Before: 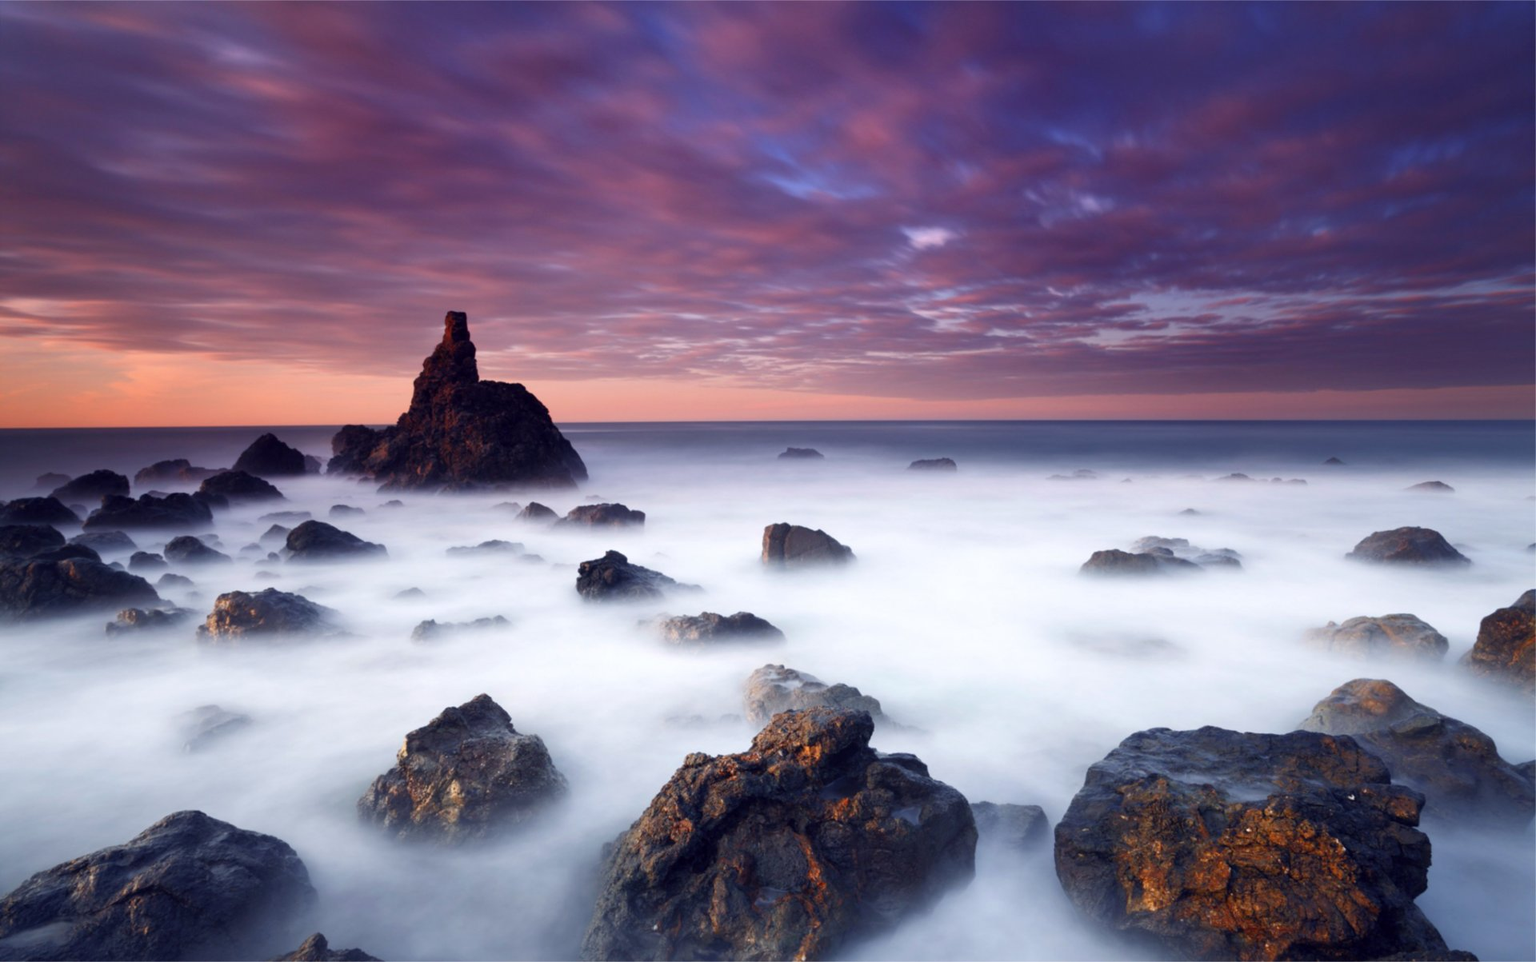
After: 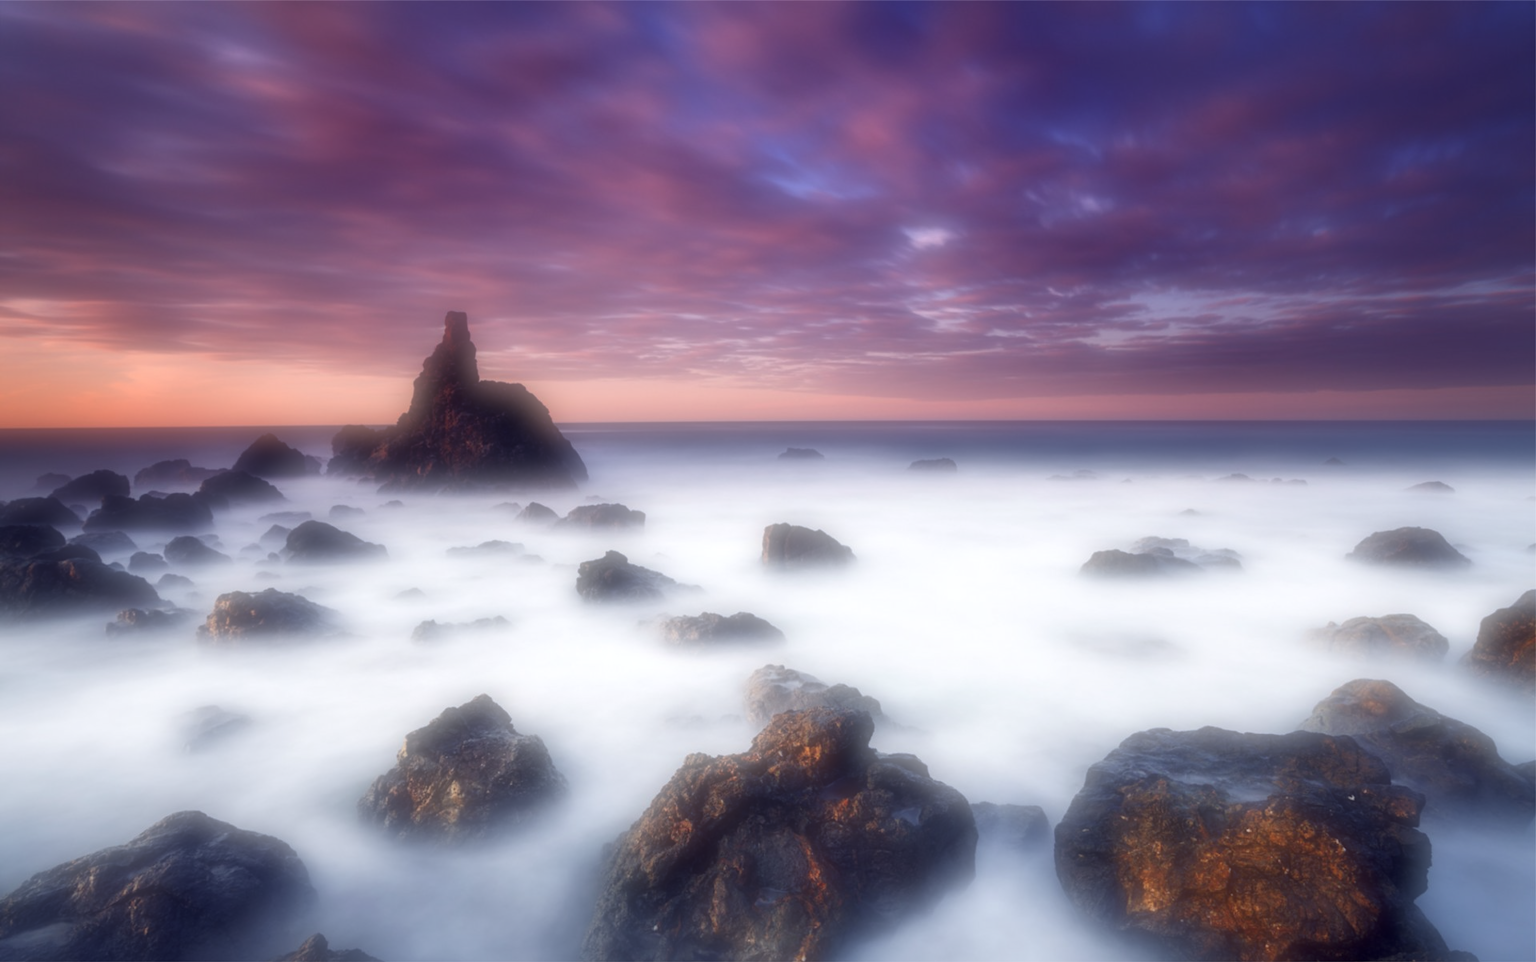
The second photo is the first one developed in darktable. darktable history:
local contrast: on, module defaults
soften: on, module defaults
